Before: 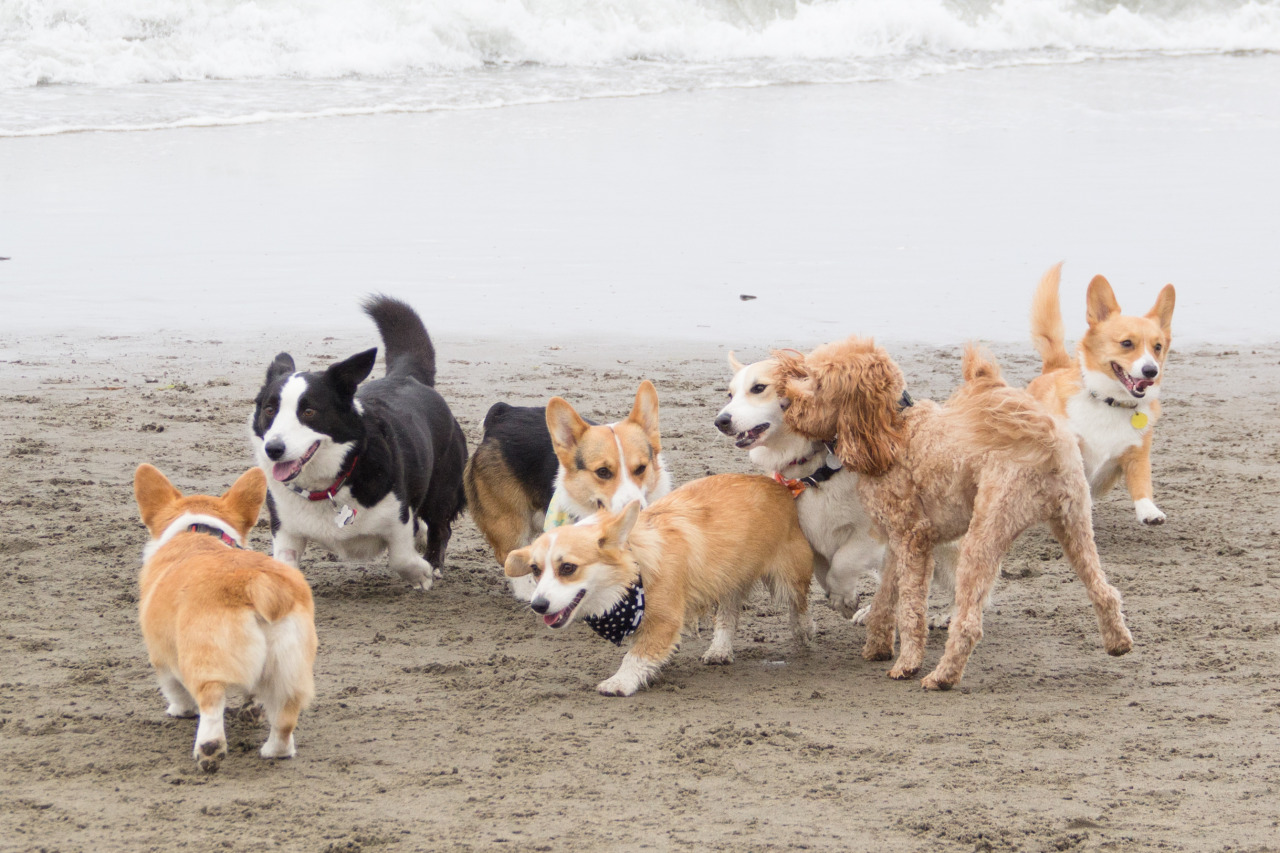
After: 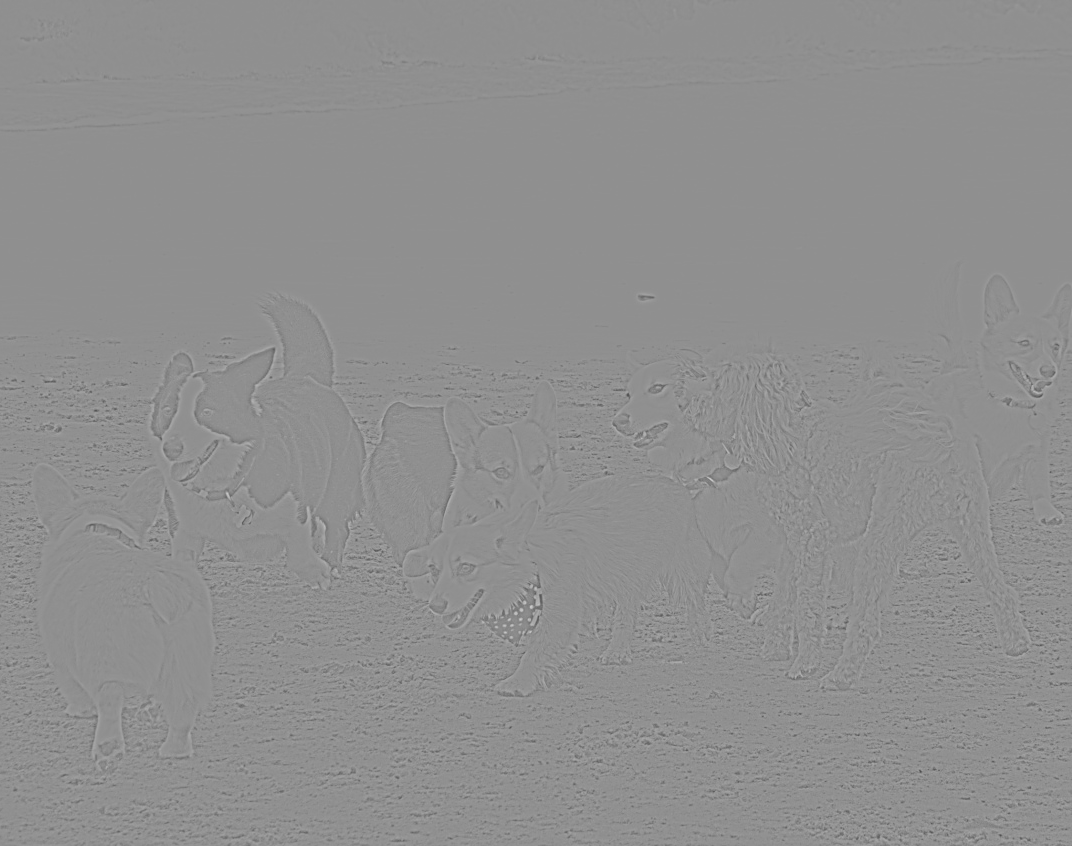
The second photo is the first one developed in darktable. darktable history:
sharpen: on, module defaults
crop: left 8.026%, right 7.374%
local contrast: on, module defaults
tone curve: curves: ch0 [(0, 0) (0.003, 0.047) (0.011, 0.05) (0.025, 0.053) (0.044, 0.057) (0.069, 0.062) (0.1, 0.084) (0.136, 0.115) (0.177, 0.159) (0.224, 0.216) (0.277, 0.289) (0.335, 0.382) (0.399, 0.474) (0.468, 0.561) (0.543, 0.636) (0.623, 0.705) (0.709, 0.778) (0.801, 0.847) (0.898, 0.916) (1, 1)], preserve colors none
highpass: sharpness 5.84%, contrast boost 8.44%
